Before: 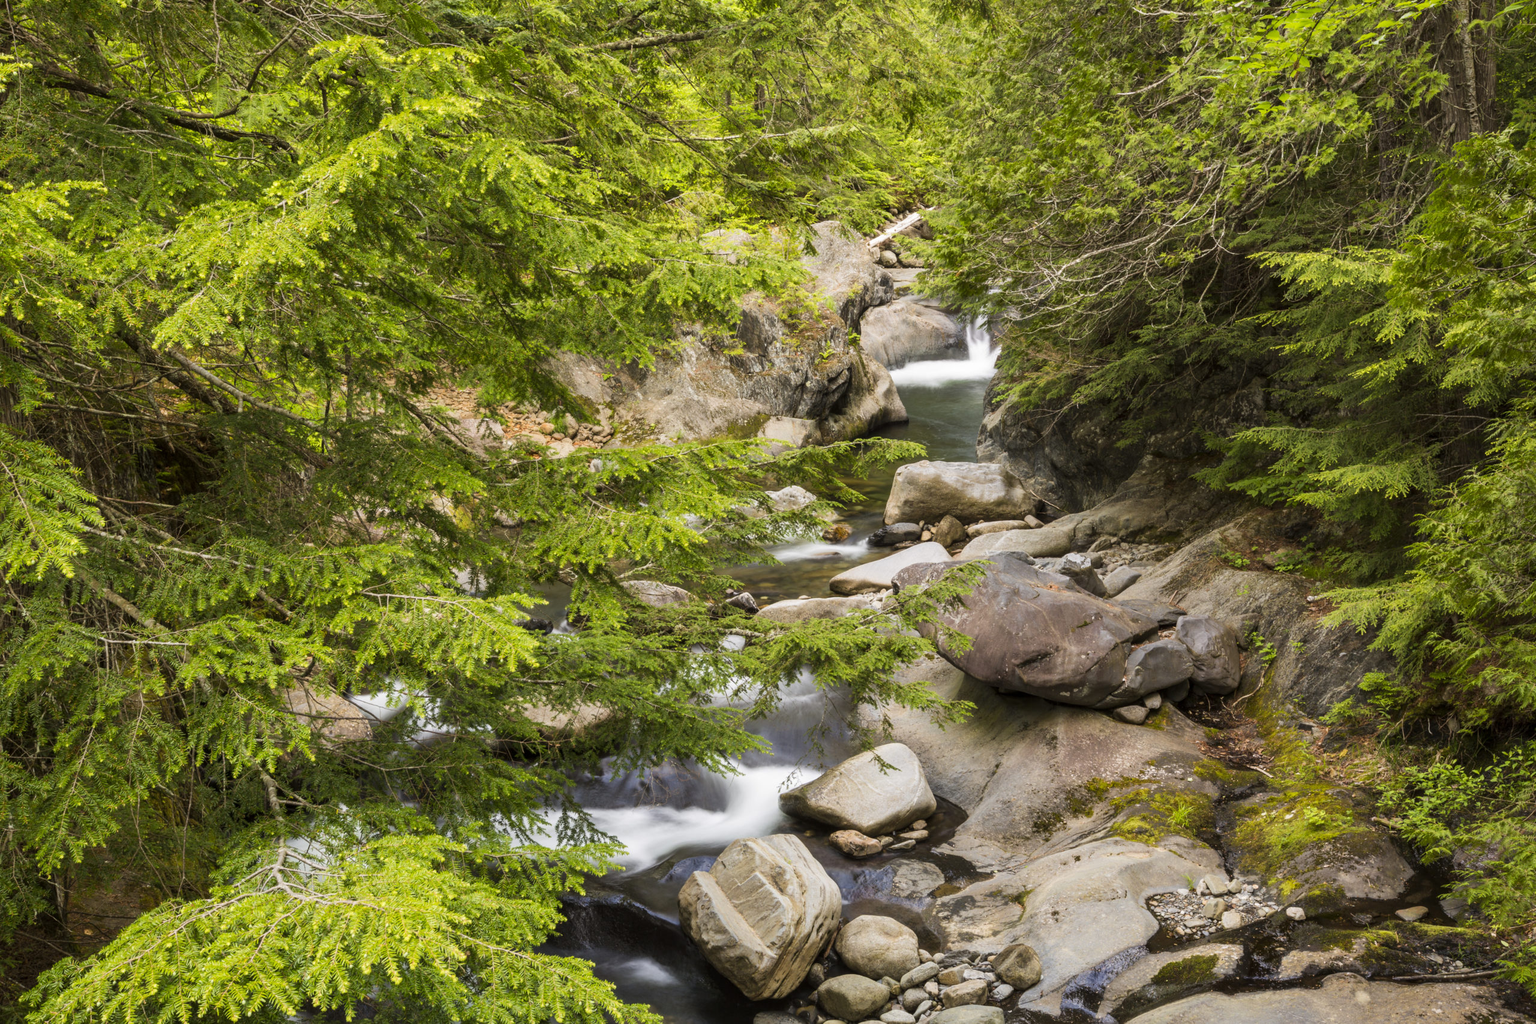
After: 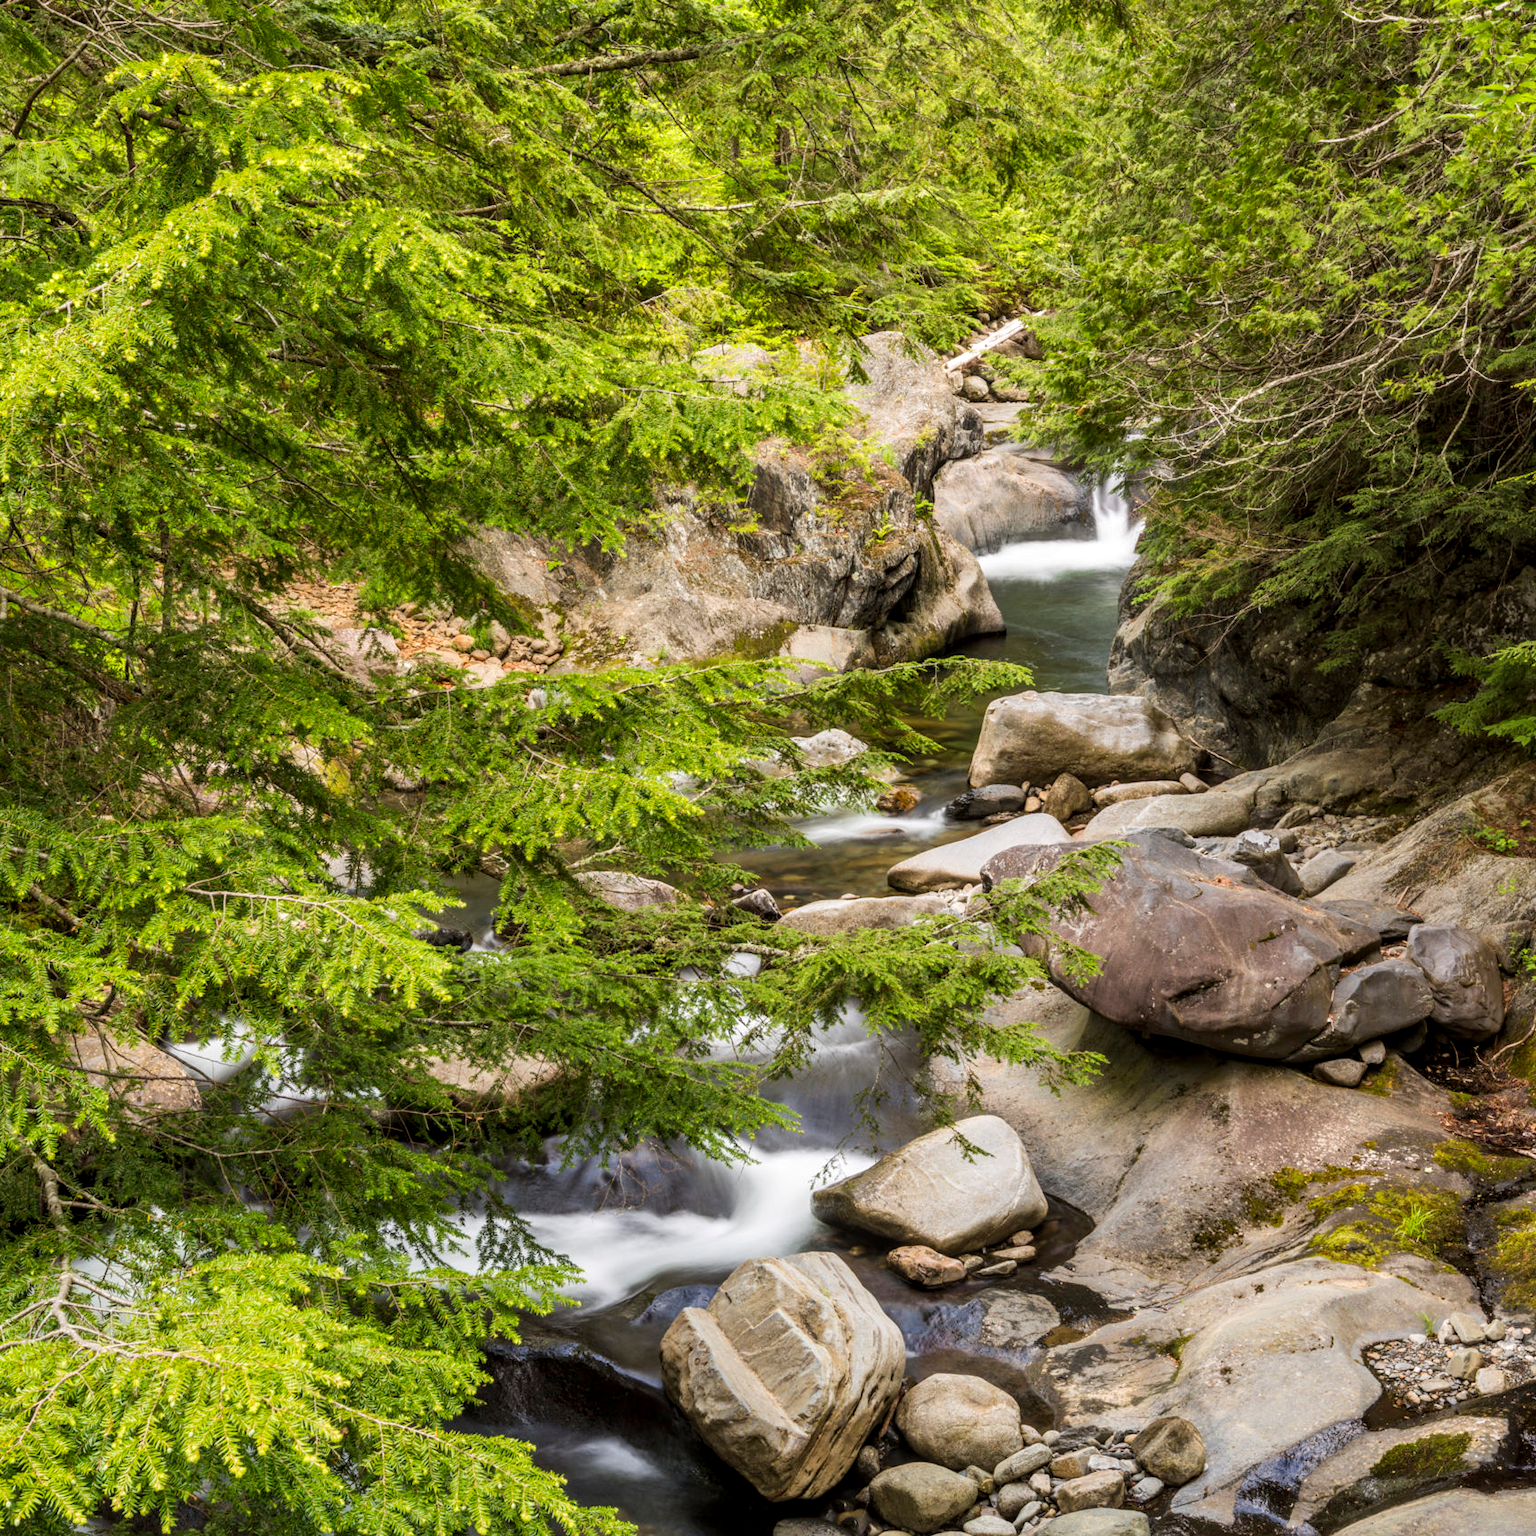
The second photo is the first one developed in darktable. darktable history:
crop and rotate: left 15.546%, right 17.787%
local contrast: on, module defaults
